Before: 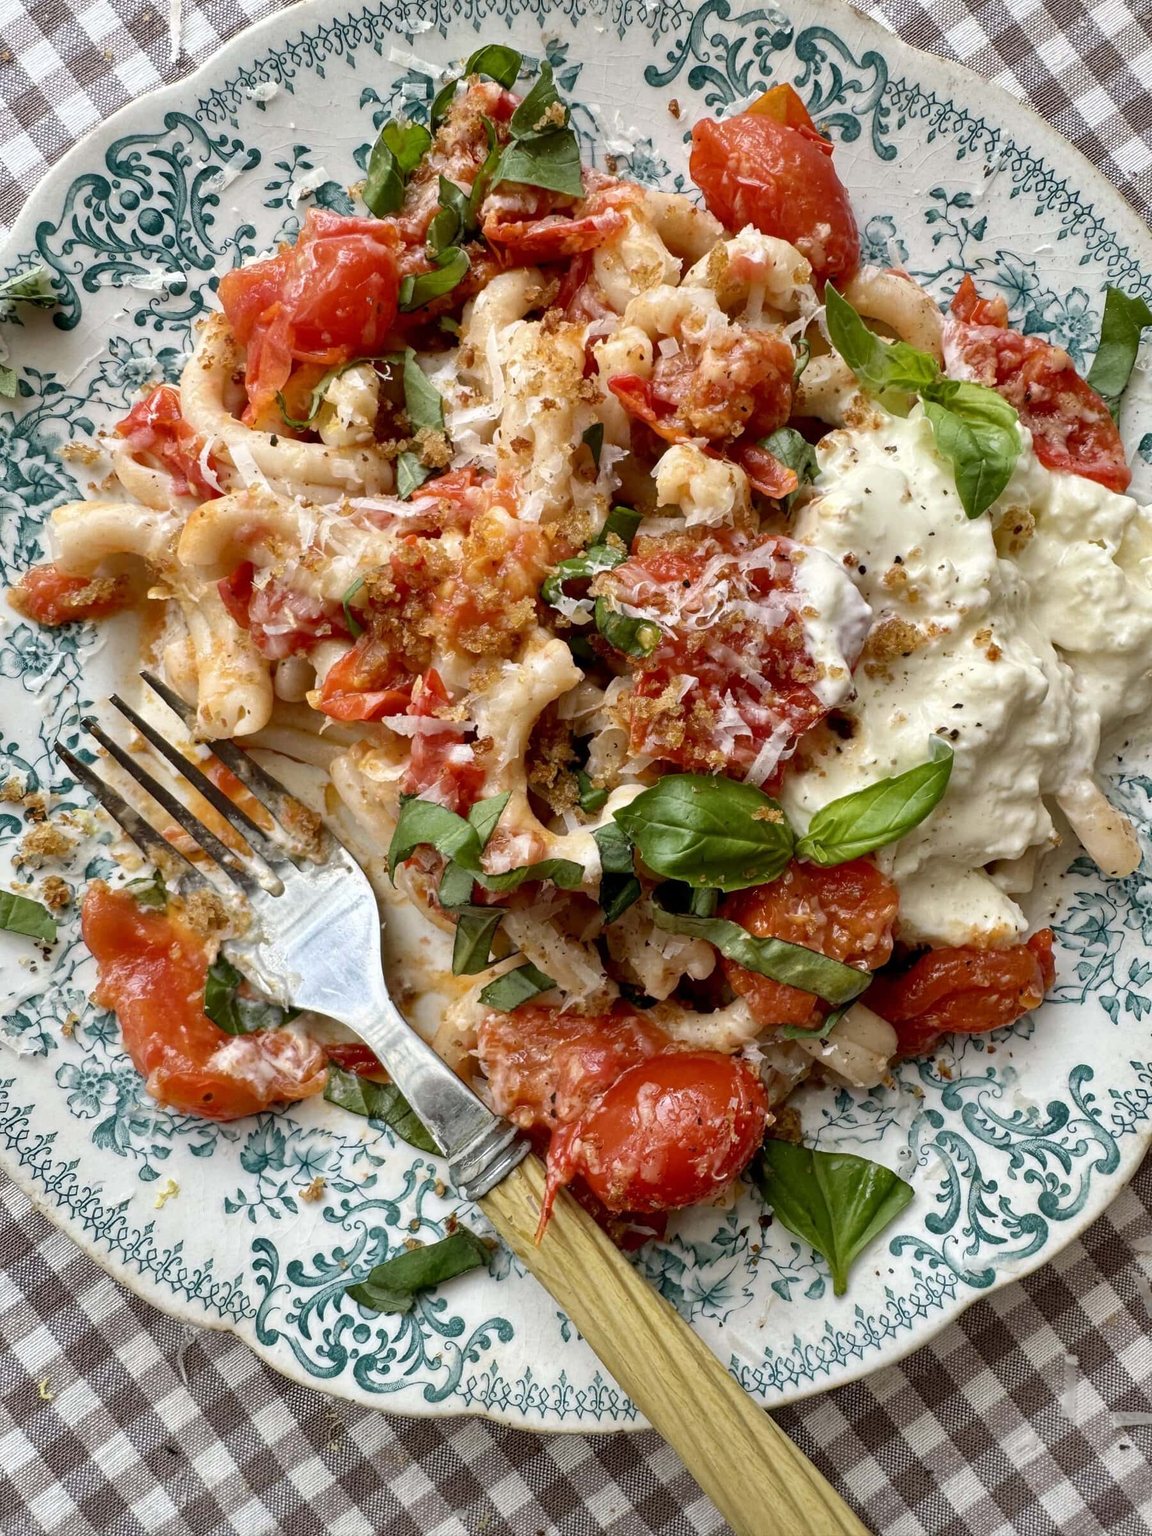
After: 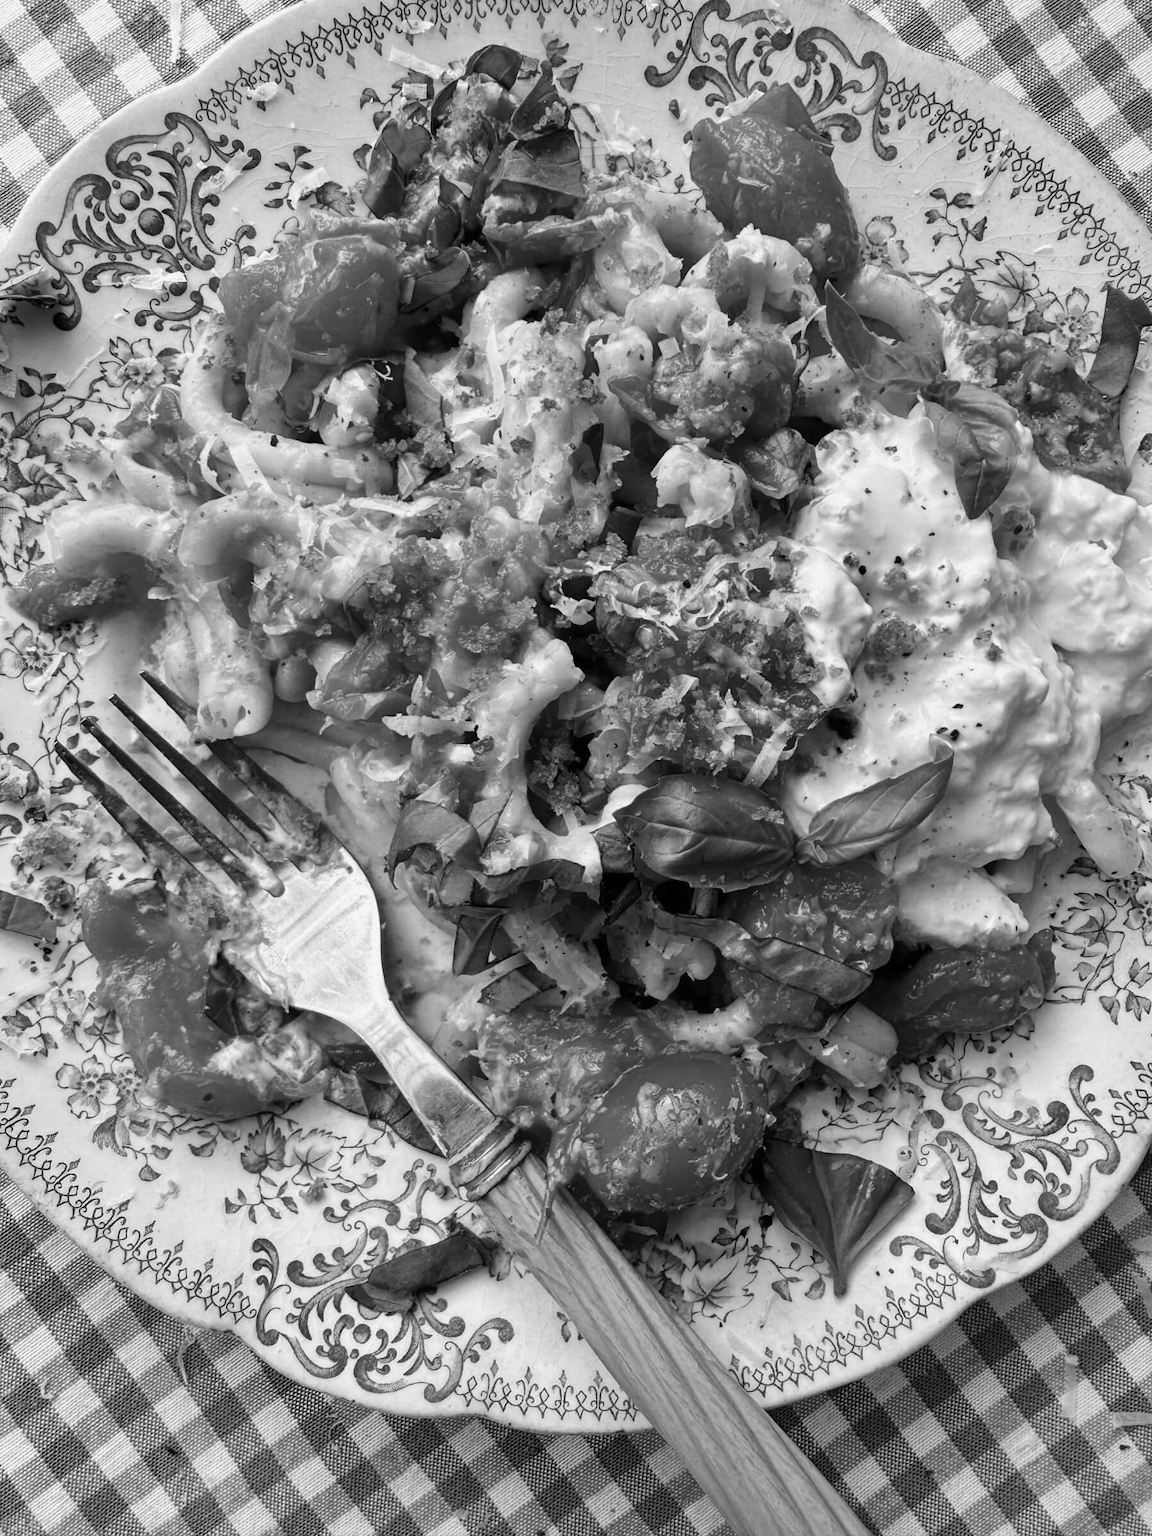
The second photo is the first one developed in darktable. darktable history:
contrast brightness saturation: contrast 0.1, brightness 0.03, saturation 0.09
color calibration: output gray [0.18, 0.41, 0.41, 0], gray › normalize channels true, illuminant same as pipeline (D50), adaptation XYZ, x 0.346, y 0.359, gamut compression 0
